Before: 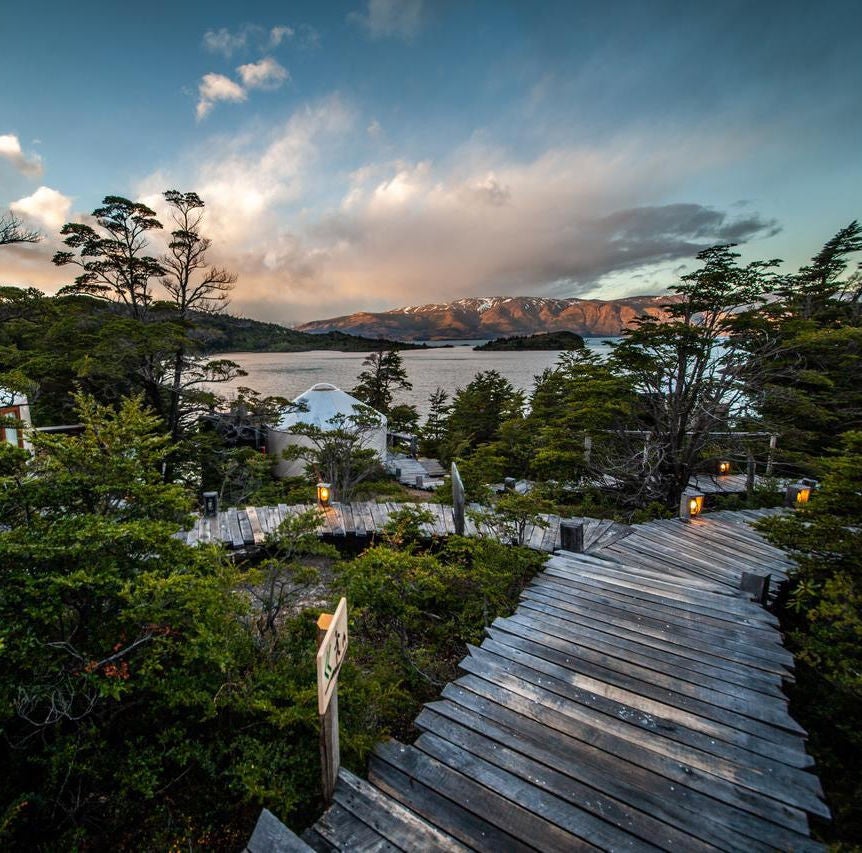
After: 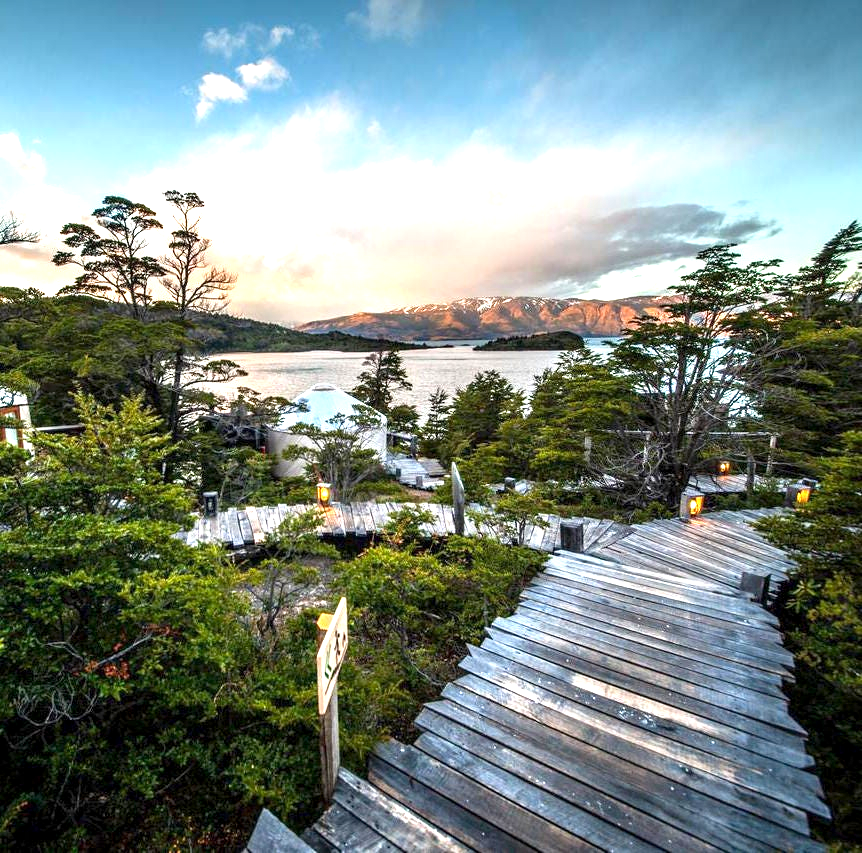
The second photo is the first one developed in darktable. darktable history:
exposure: black level correction 0.001, exposure 1.399 EV, compensate highlight preservation false
color balance rgb: shadows lift › hue 85.45°, linear chroma grading › global chroma 3.296%, perceptual saturation grading › global saturation 0.111%
